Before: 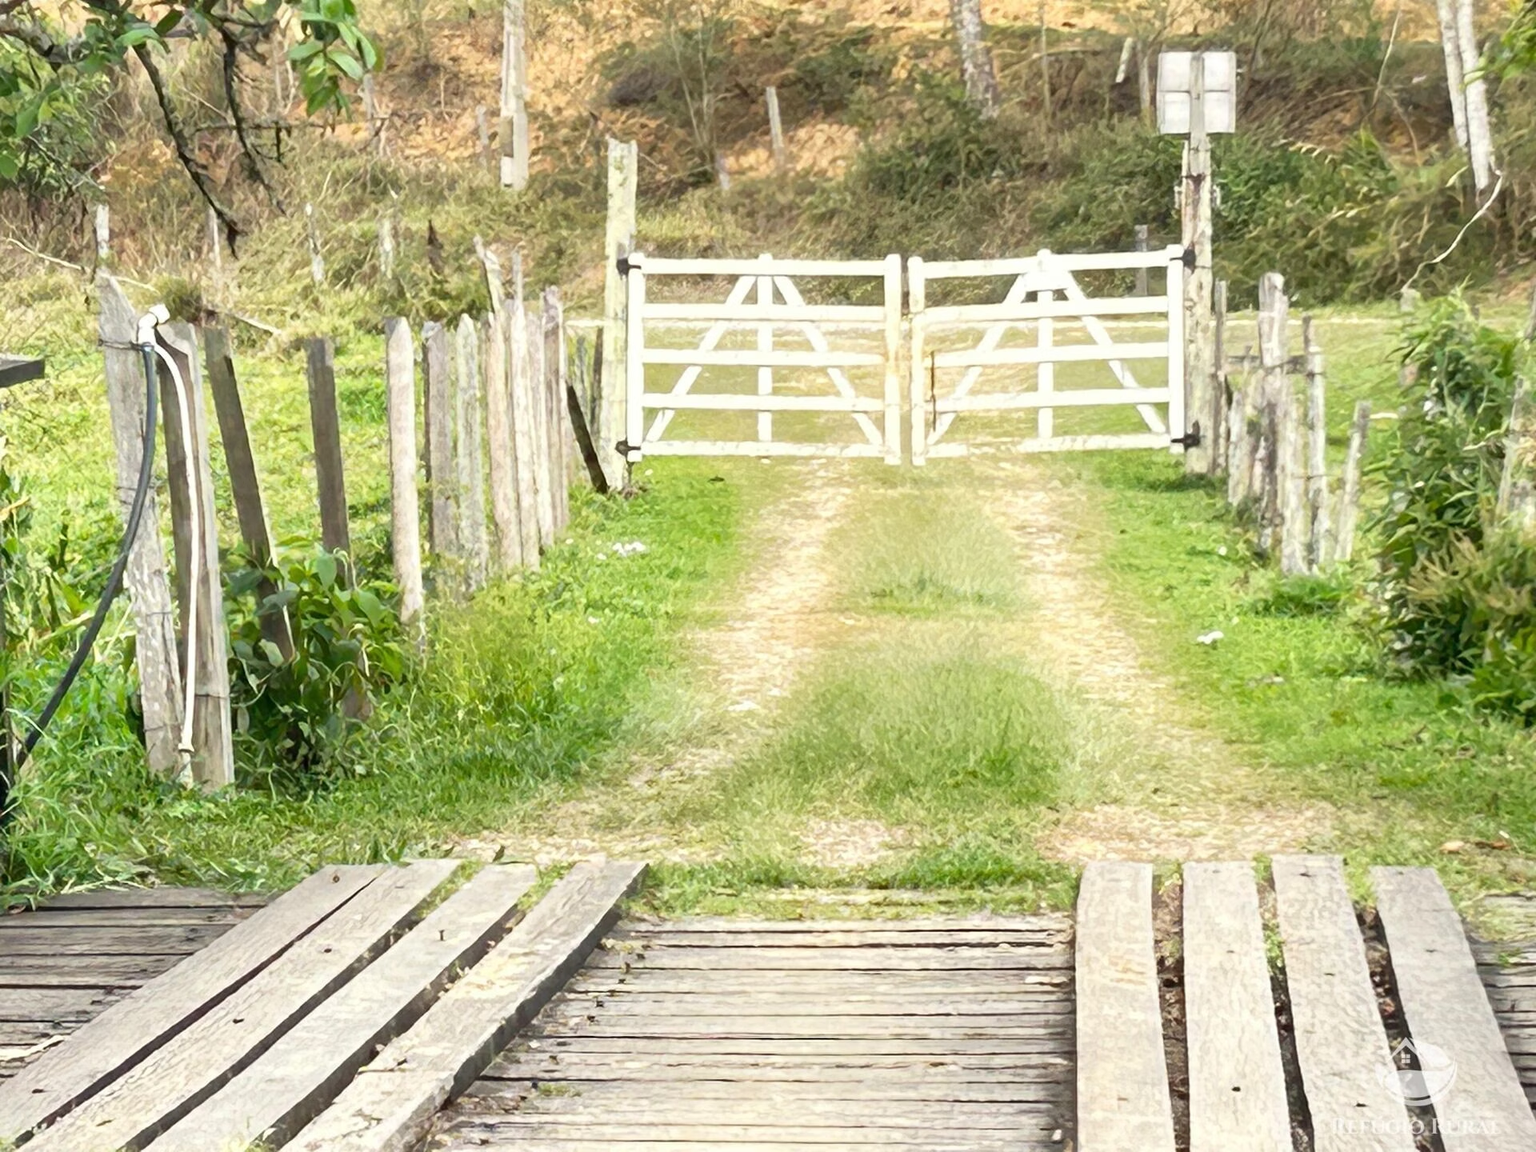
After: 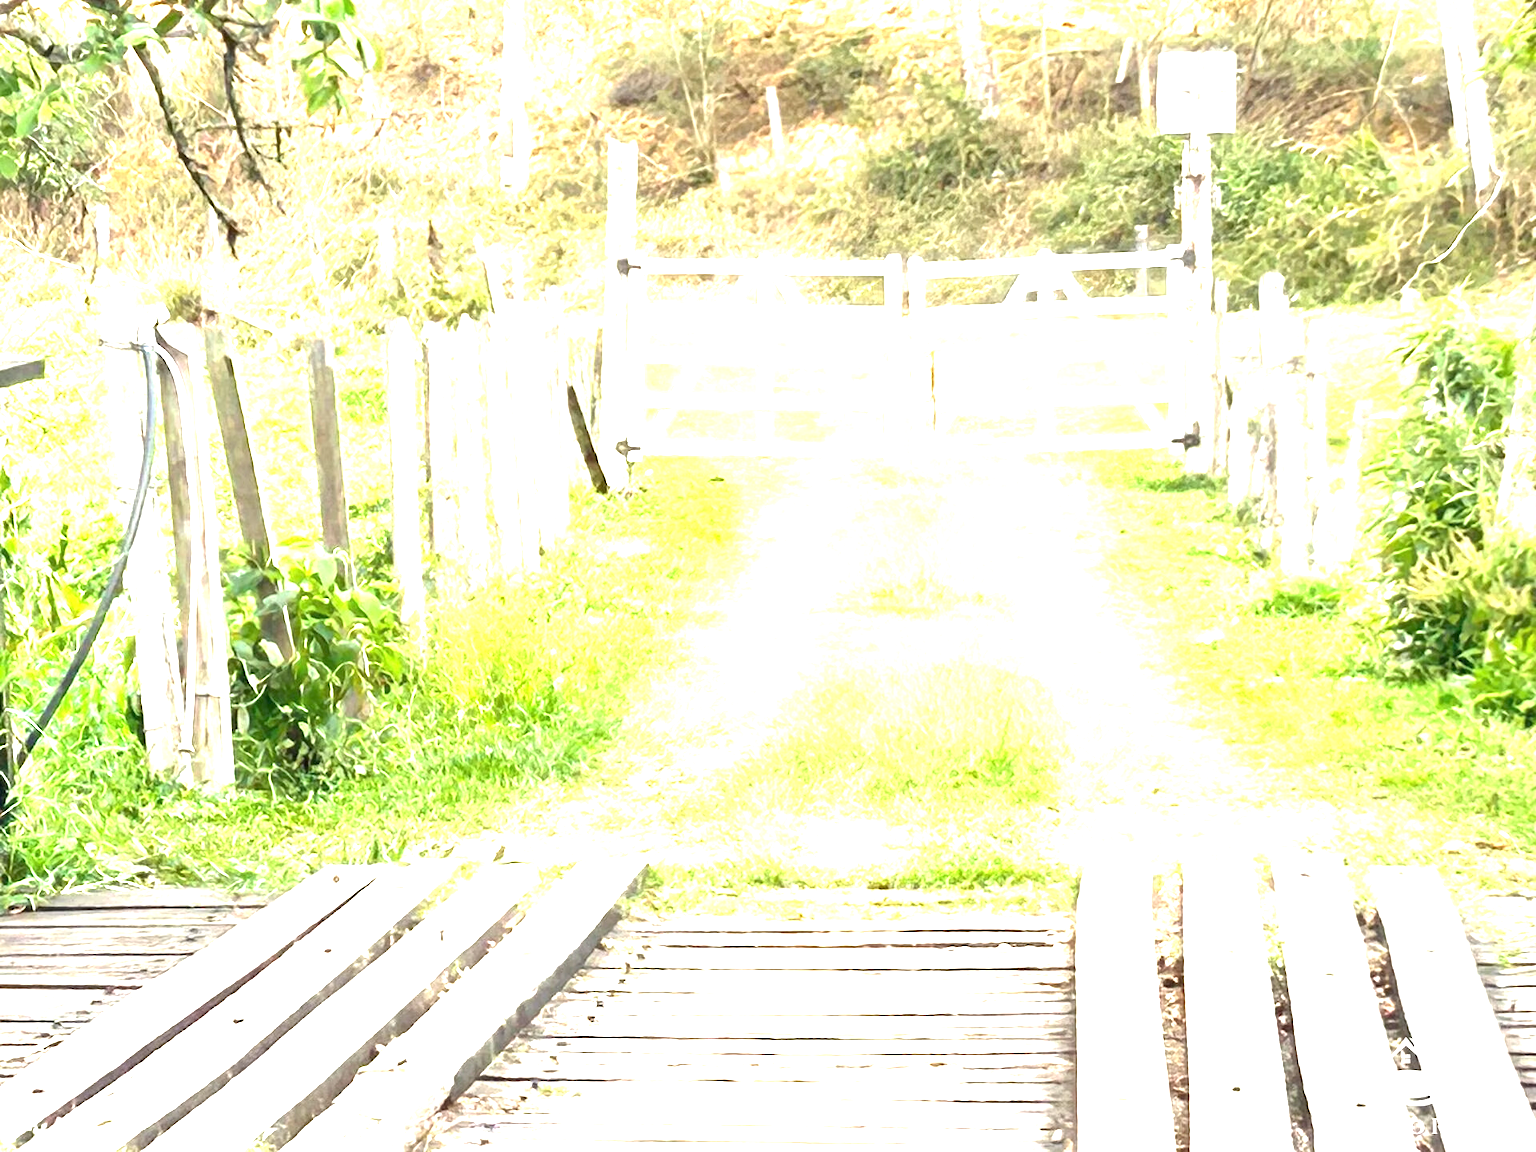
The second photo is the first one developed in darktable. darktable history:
exposure: black level correction 0, exposure 1.893 EV, compensate exposure bias true
